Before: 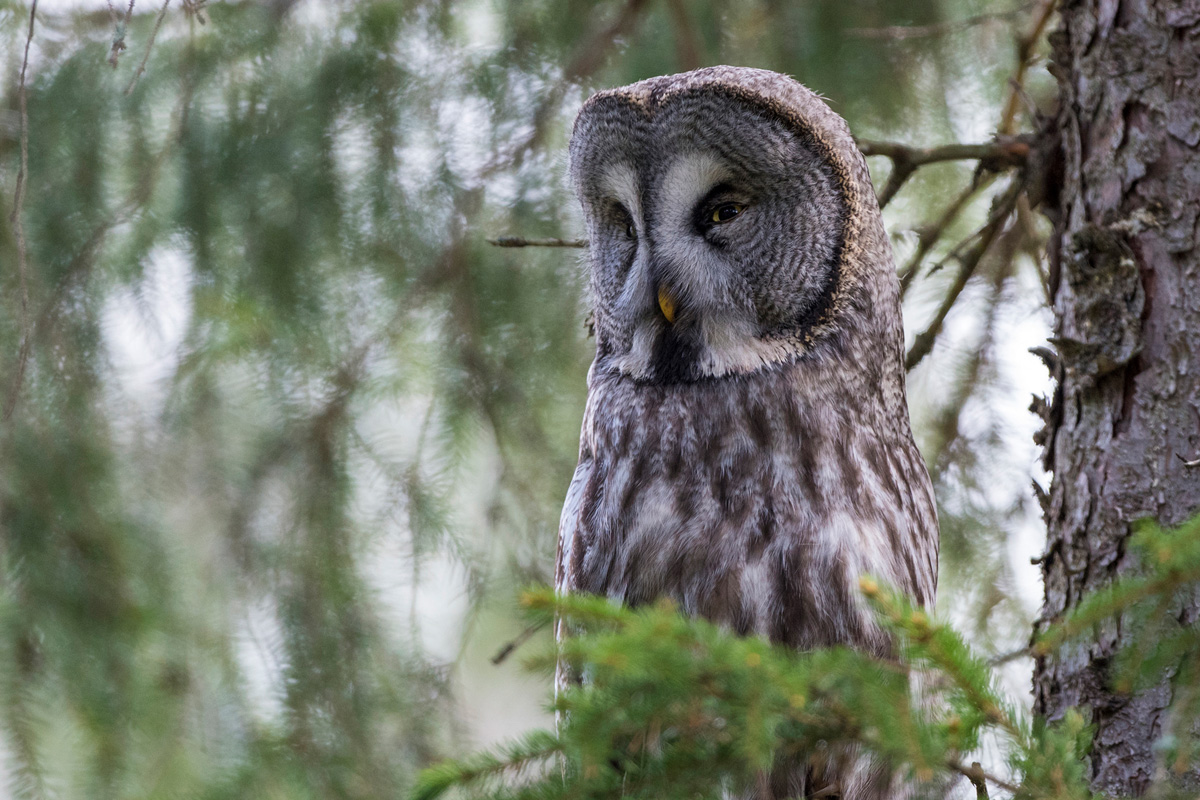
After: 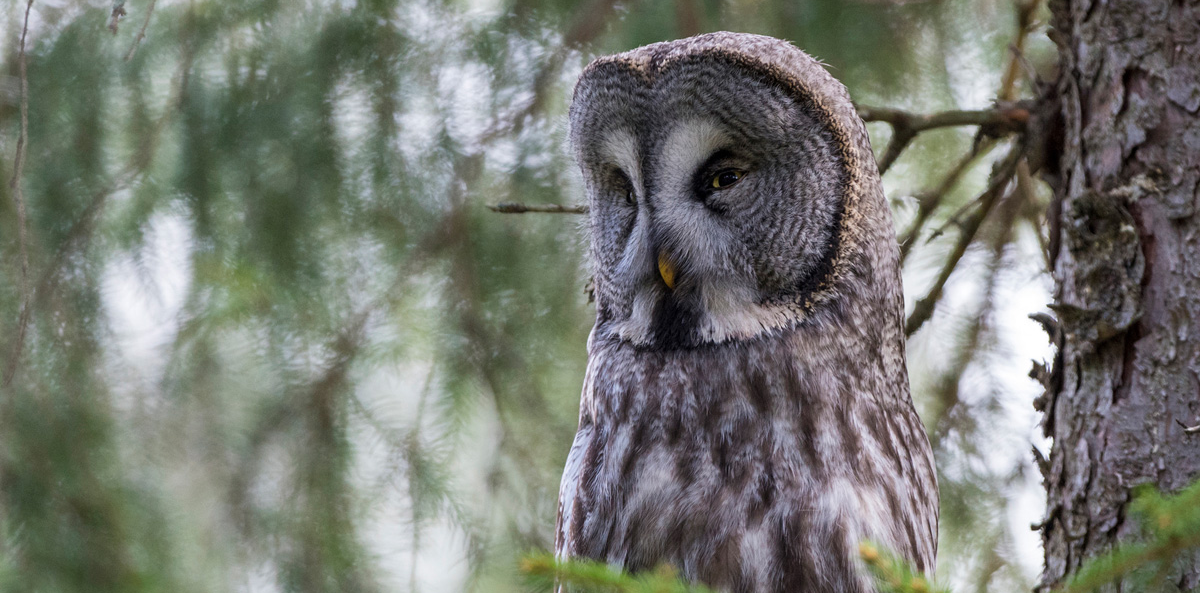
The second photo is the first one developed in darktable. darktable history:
crop: top 4.27%, bottom 21.514%
